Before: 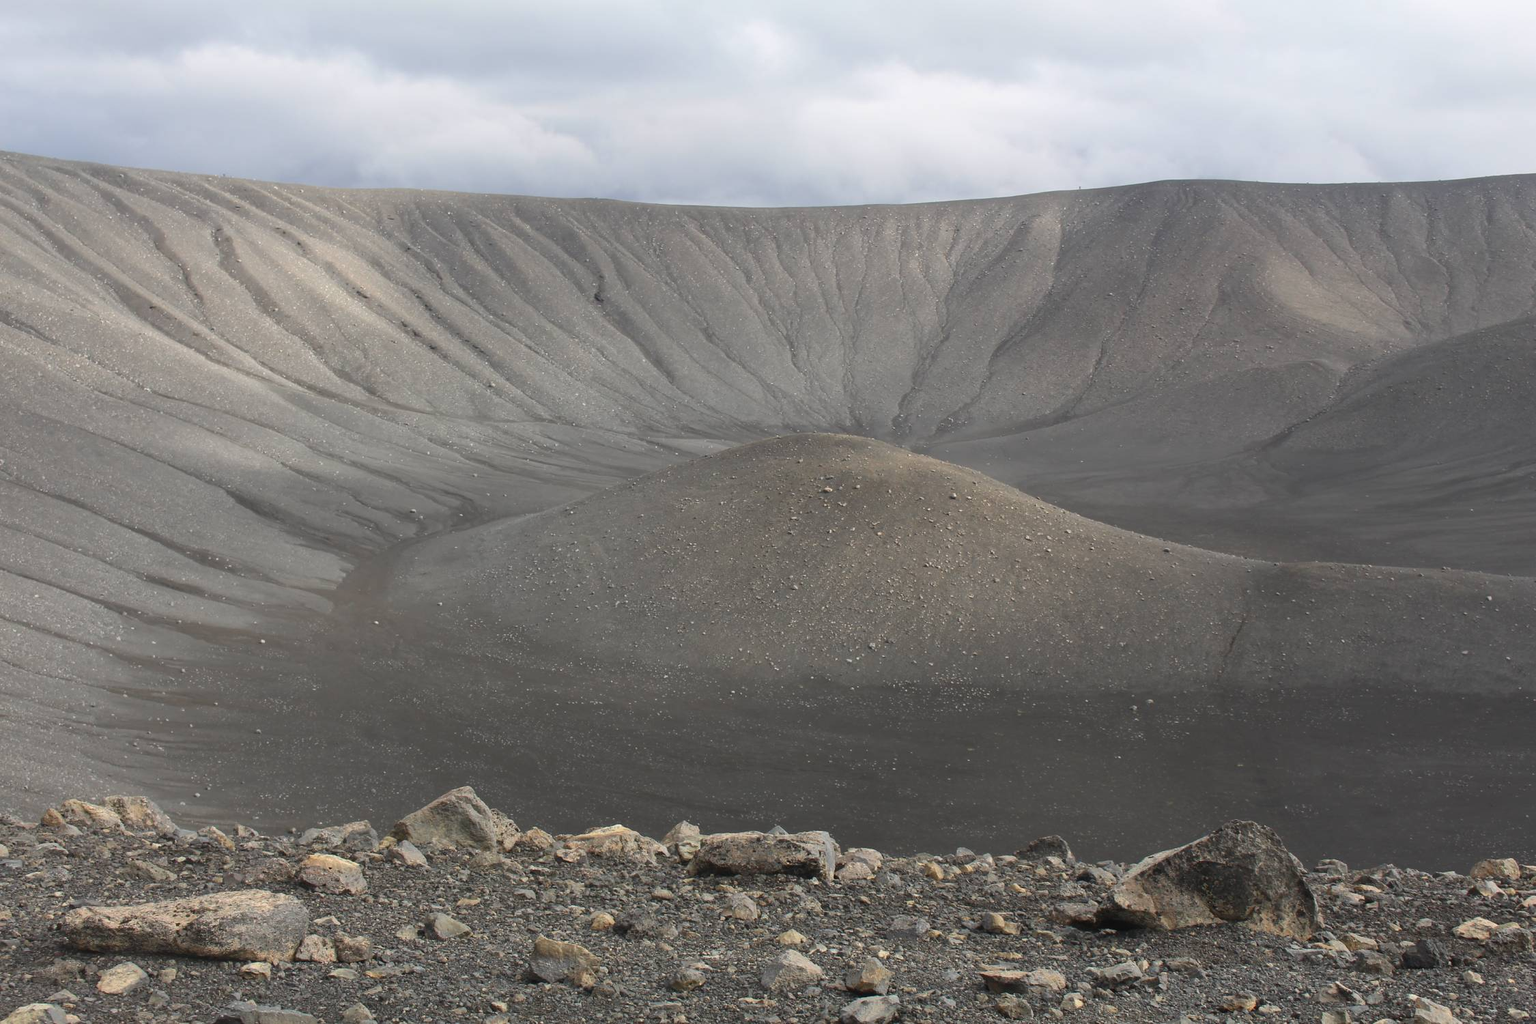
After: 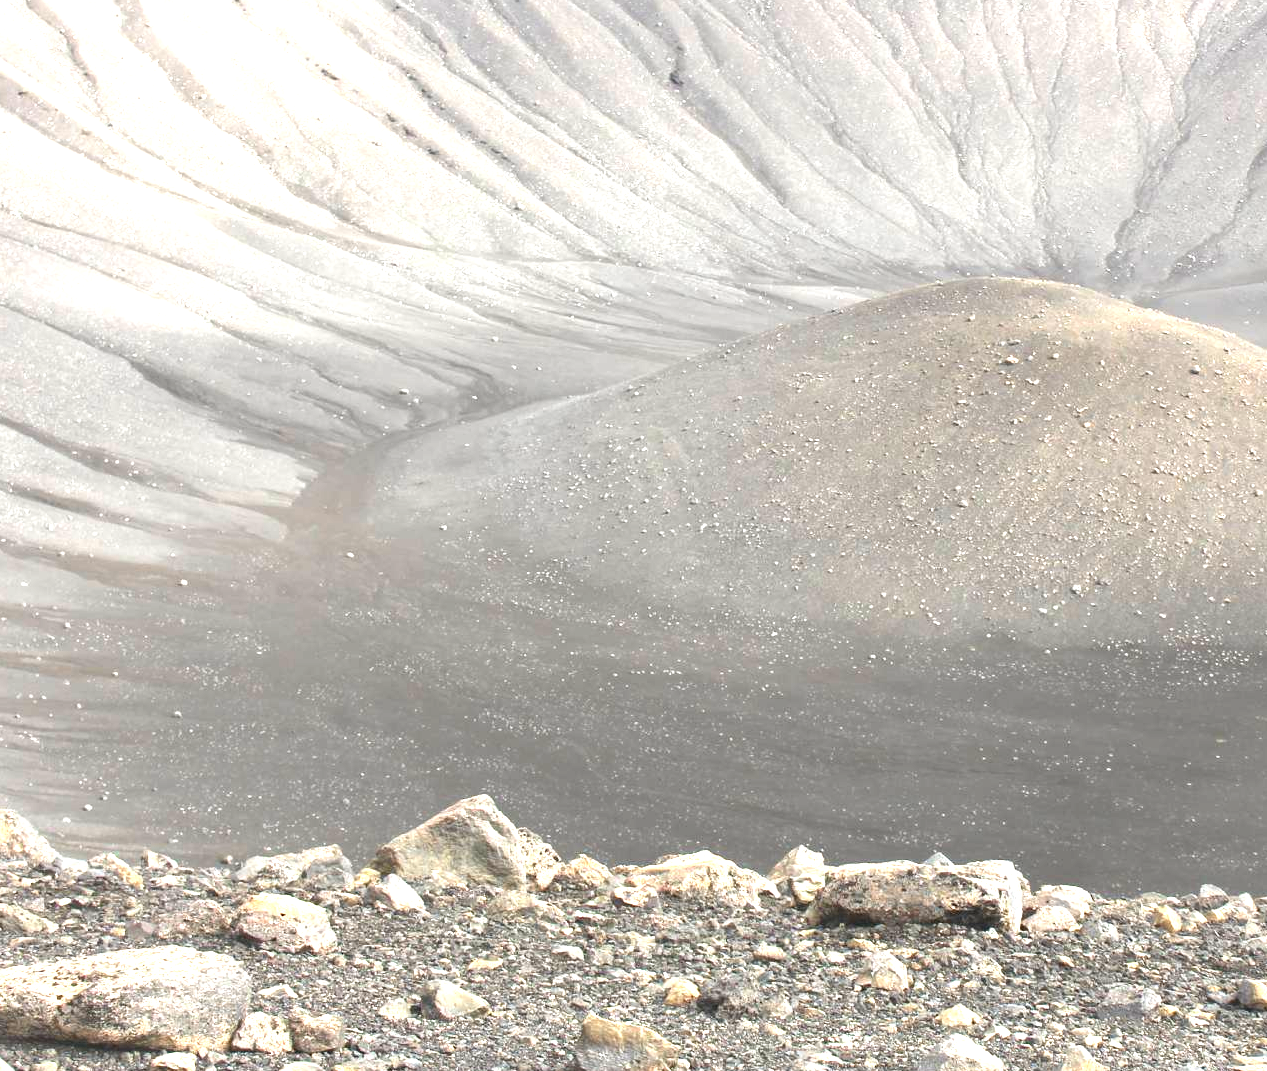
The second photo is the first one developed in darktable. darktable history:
exposure: black level correction 0.001, exposure 1.84 EV, compensate highlight preservation false
crop: left 8.966%, top 23.852%, right 34.699%, bottom 4.703%
